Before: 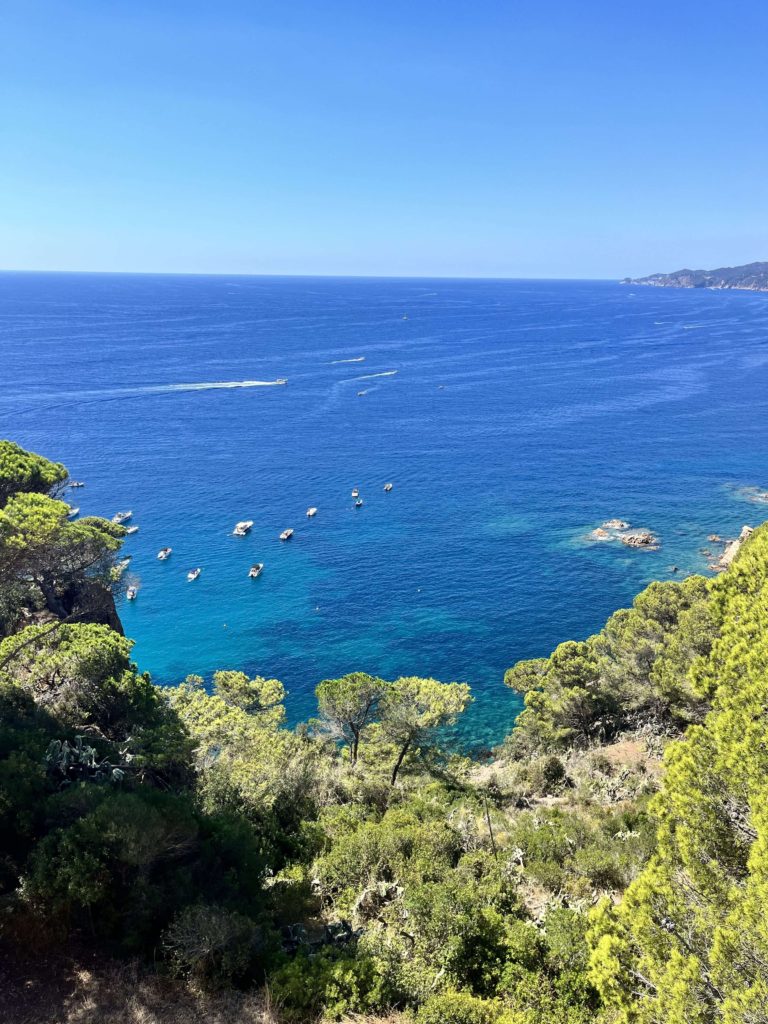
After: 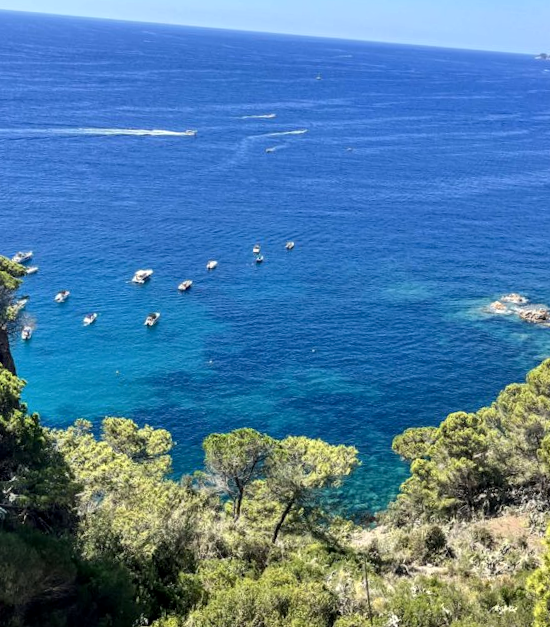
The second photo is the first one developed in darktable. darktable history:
crop and rotate: angle -4.01°, left 9.771%, top 21.29%, right 12.108%, bottom 11.889%
local contrast: on, module defaults
